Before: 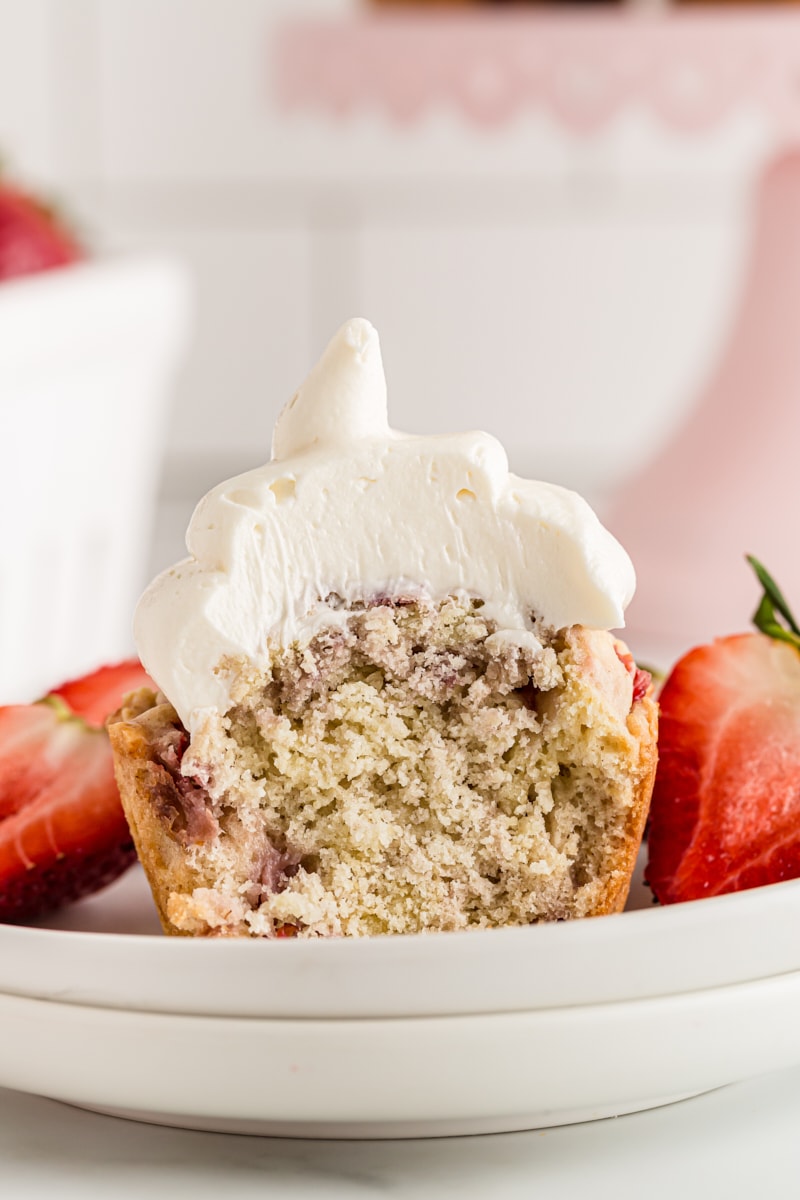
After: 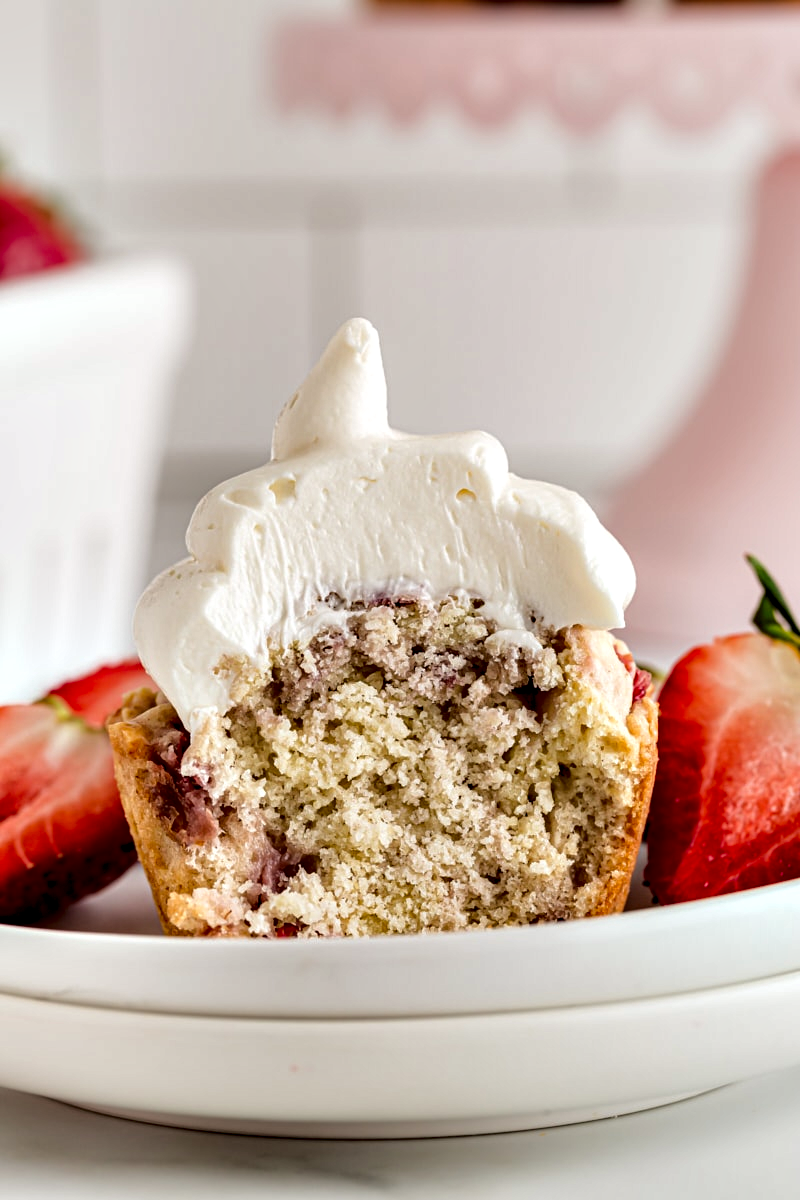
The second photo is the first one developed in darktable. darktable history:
shadows and highlights: shadows -20.44, white point adjustment -1.96, highlights -34.89
contrast equalizer: y [[0.6 ×6], [0.55 ×6], [0 ×6], [0 ×6], [0 ×6]]
